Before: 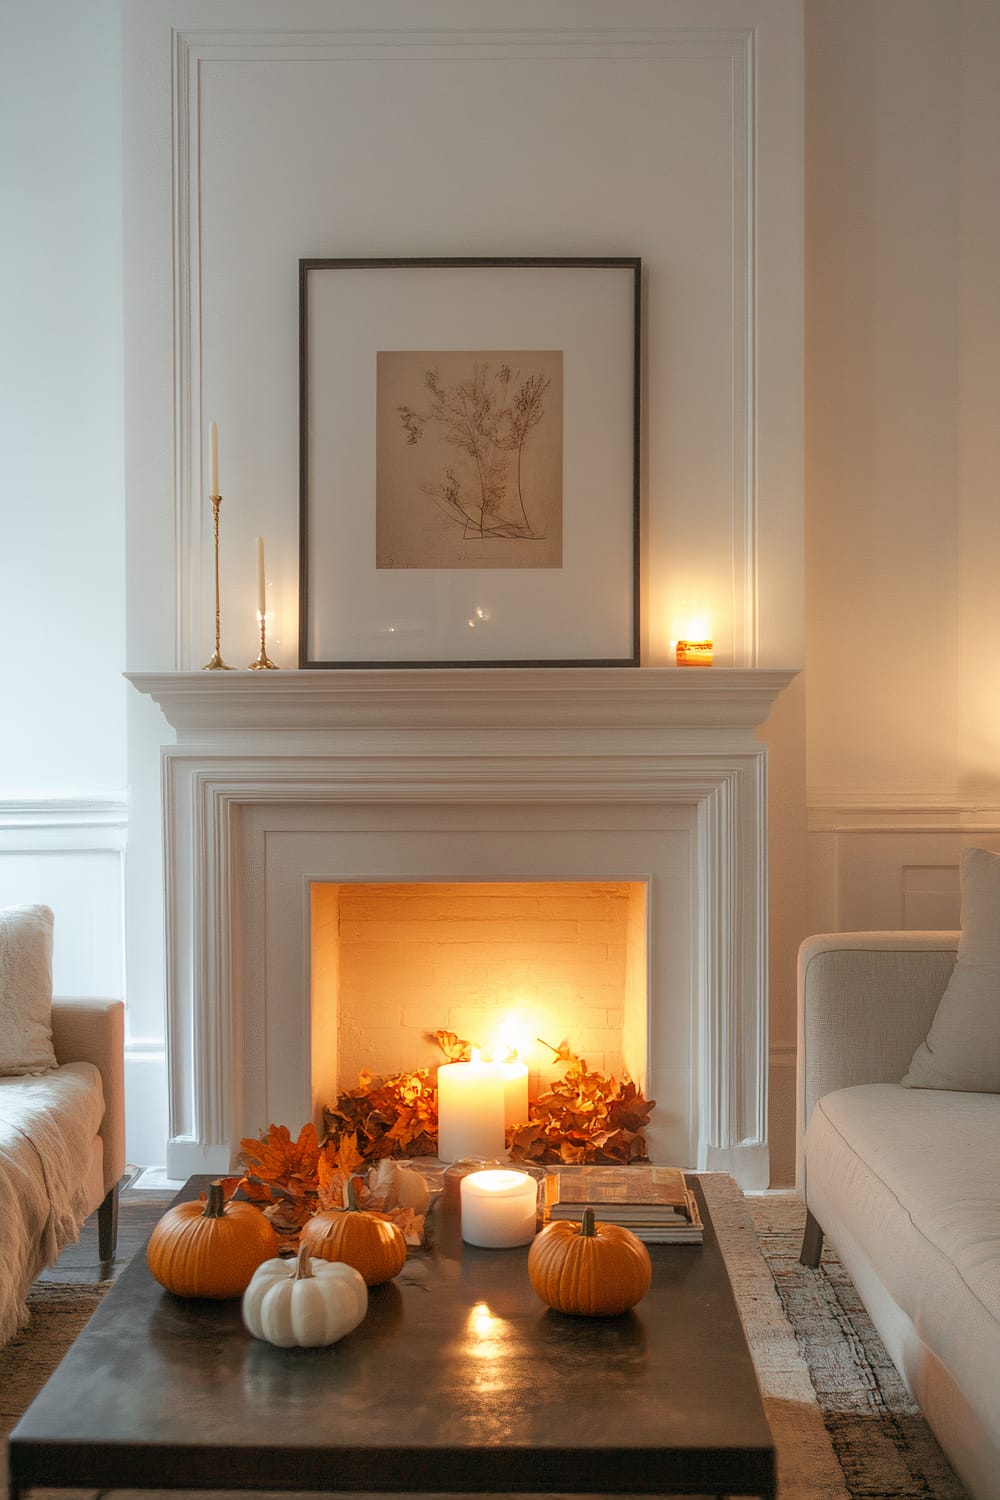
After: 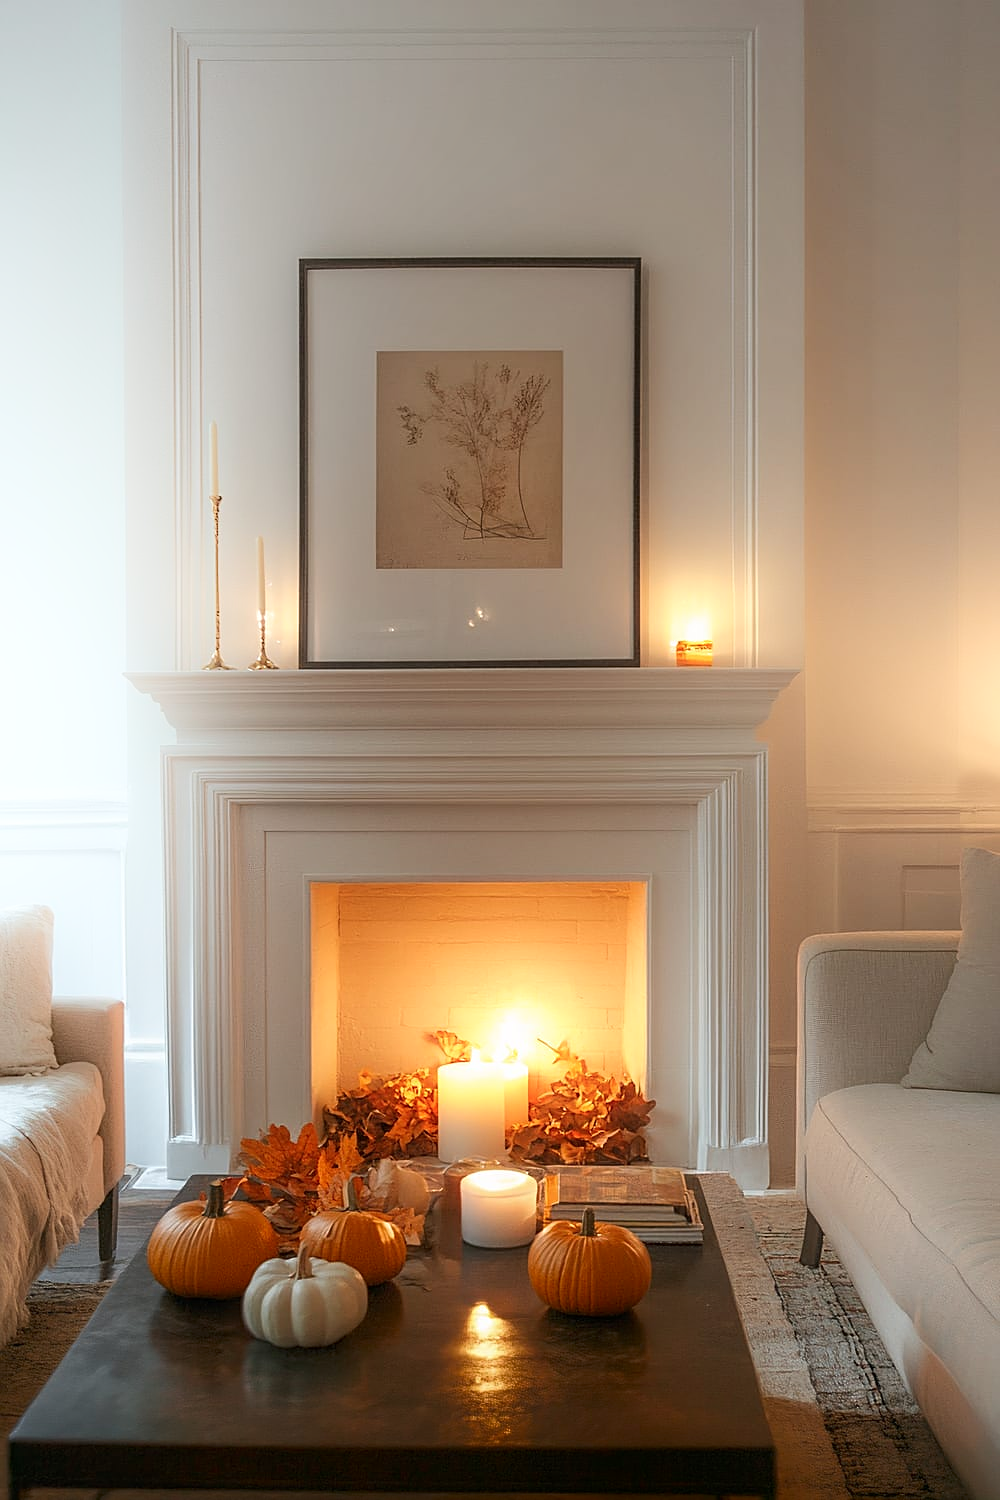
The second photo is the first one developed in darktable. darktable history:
sharpen: on, module defaults
shadows and highlights: shadows -89.33, highlights 90, soften with gaussian
